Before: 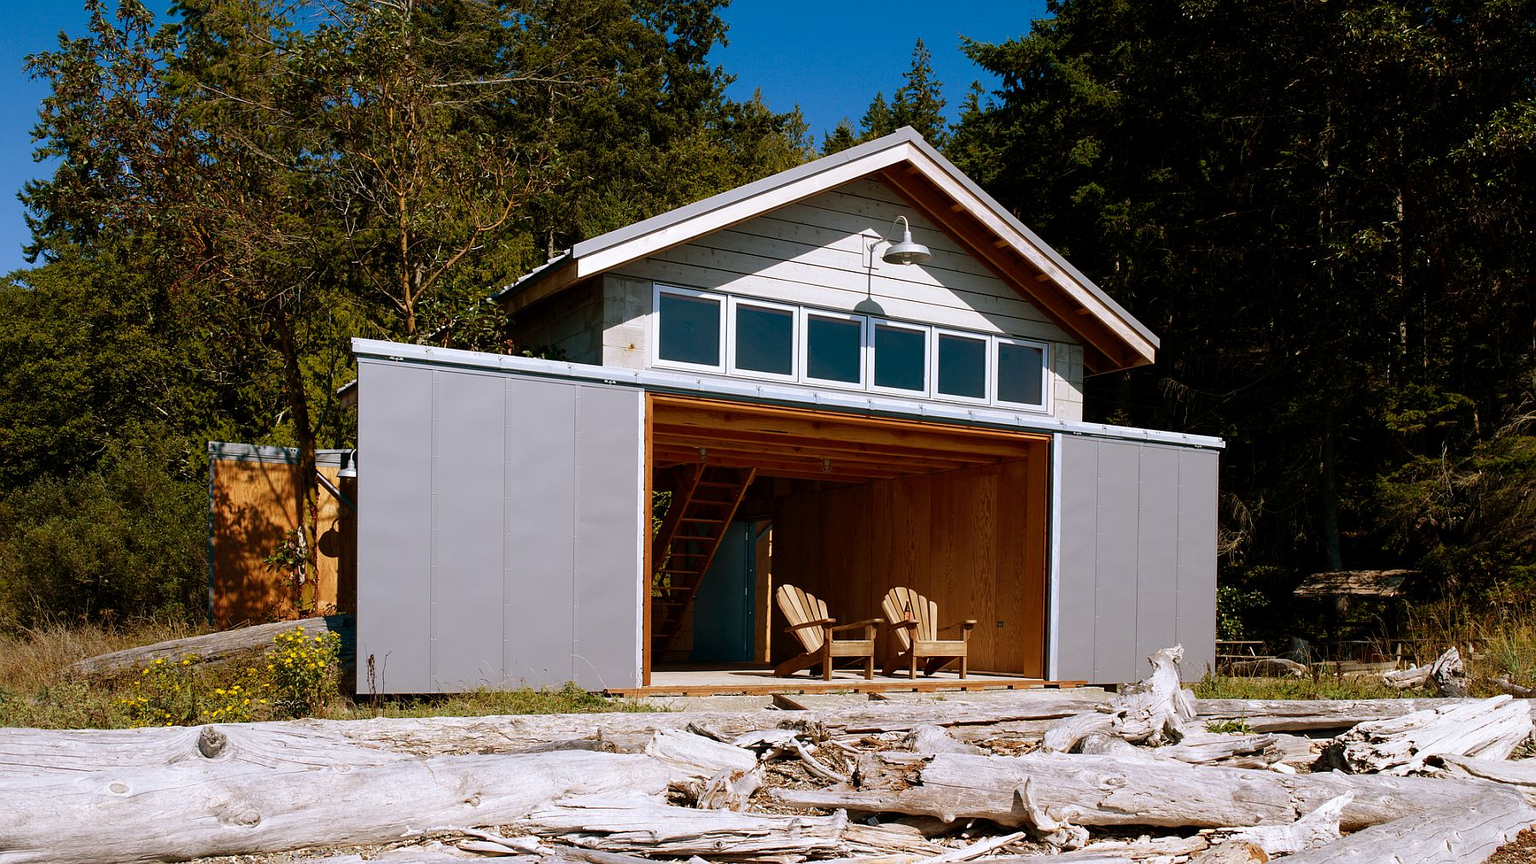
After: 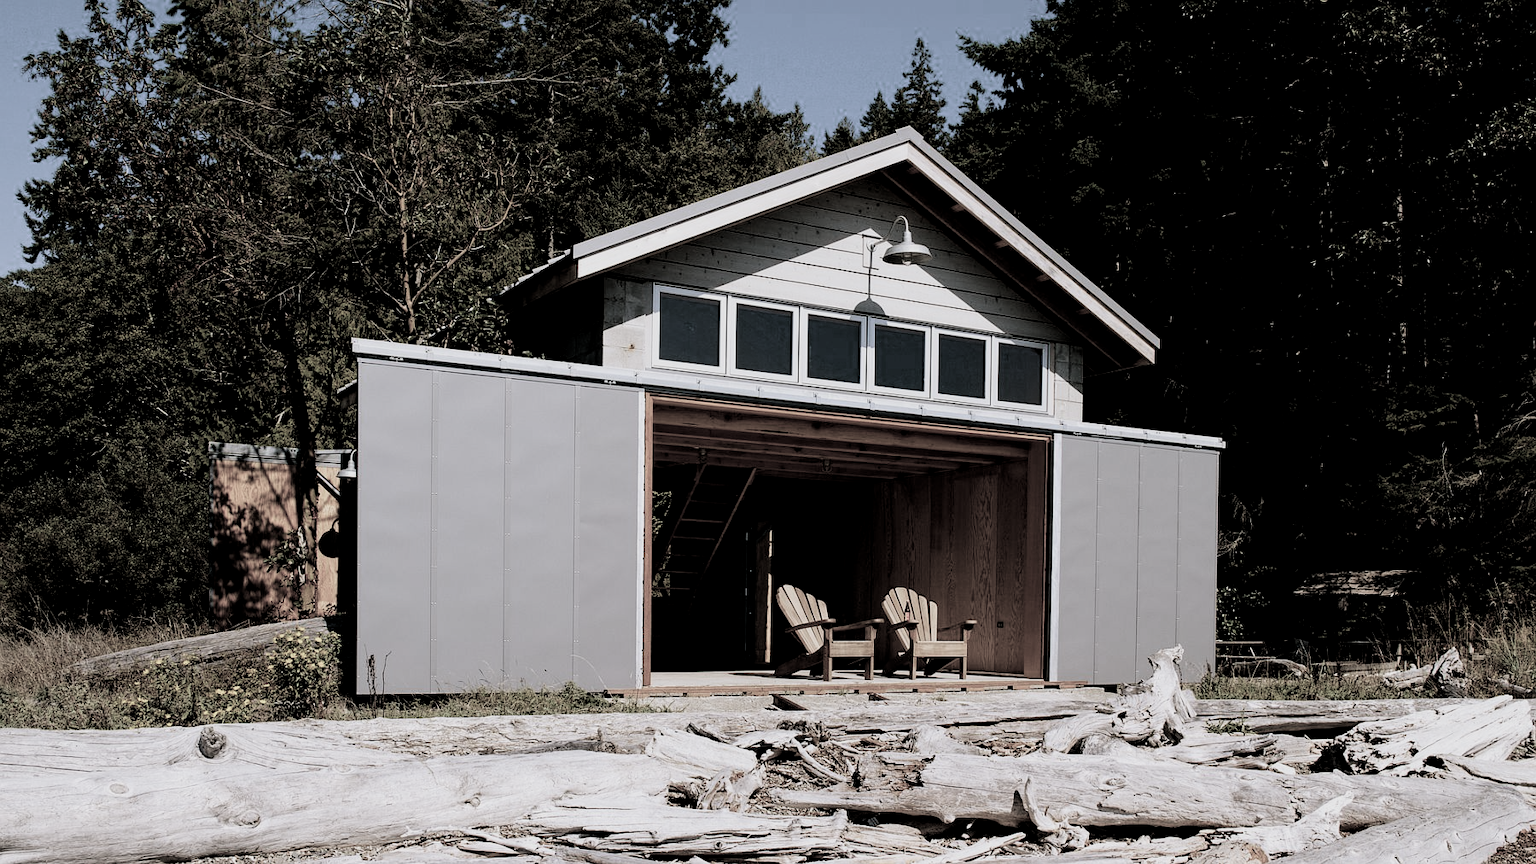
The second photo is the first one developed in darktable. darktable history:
local contrast: highlights 100%, shadows 101%, detail 120%, midtone range 0.2
filmic rgb: black relative exposure -5.09 EV, white relative exposure 3.98 EV, hardness 2.9, contrast 1.3, highlights saturation mix -29.63%, color science v4 (2020)
